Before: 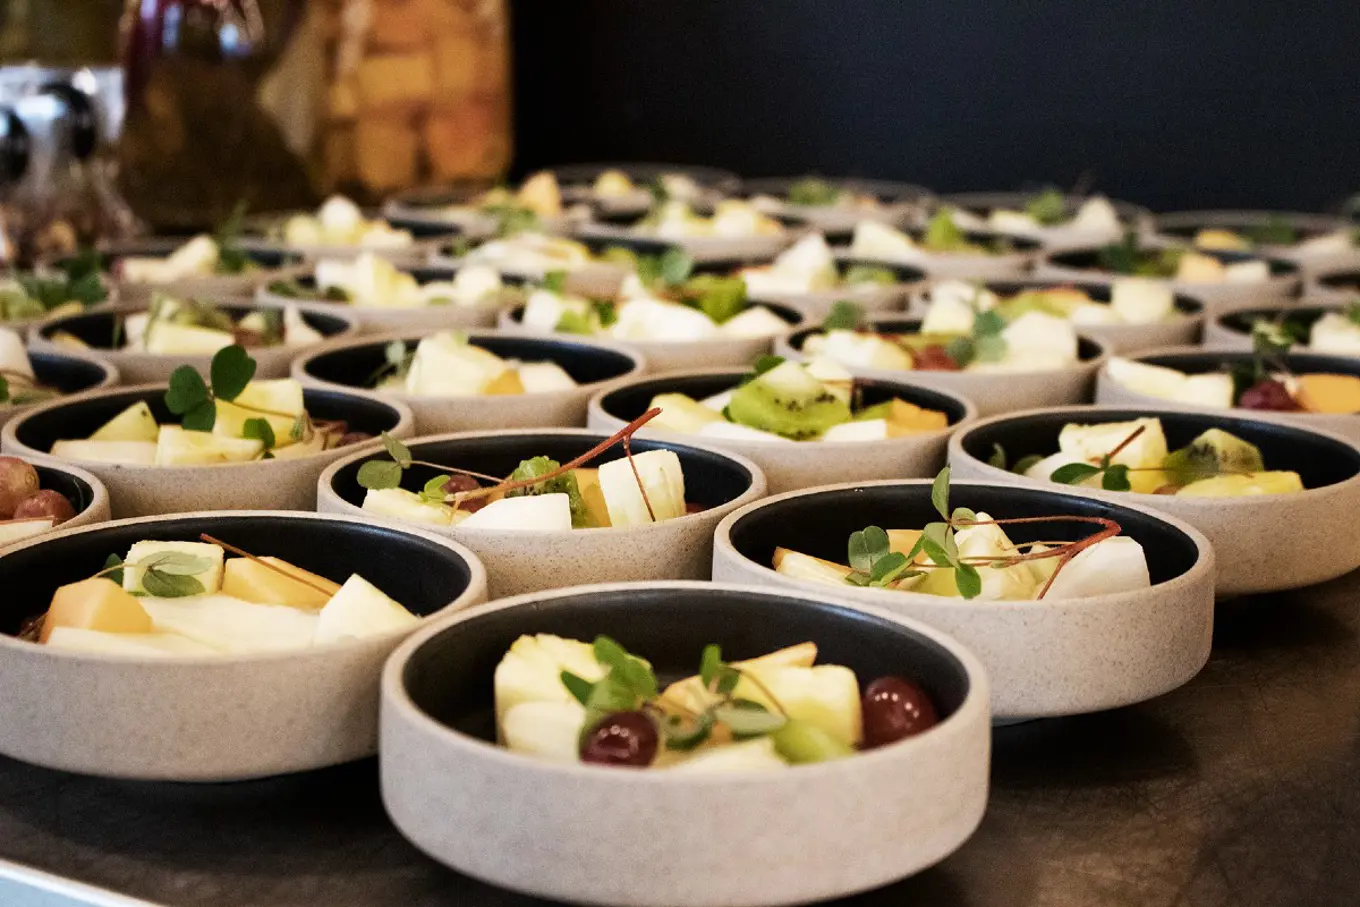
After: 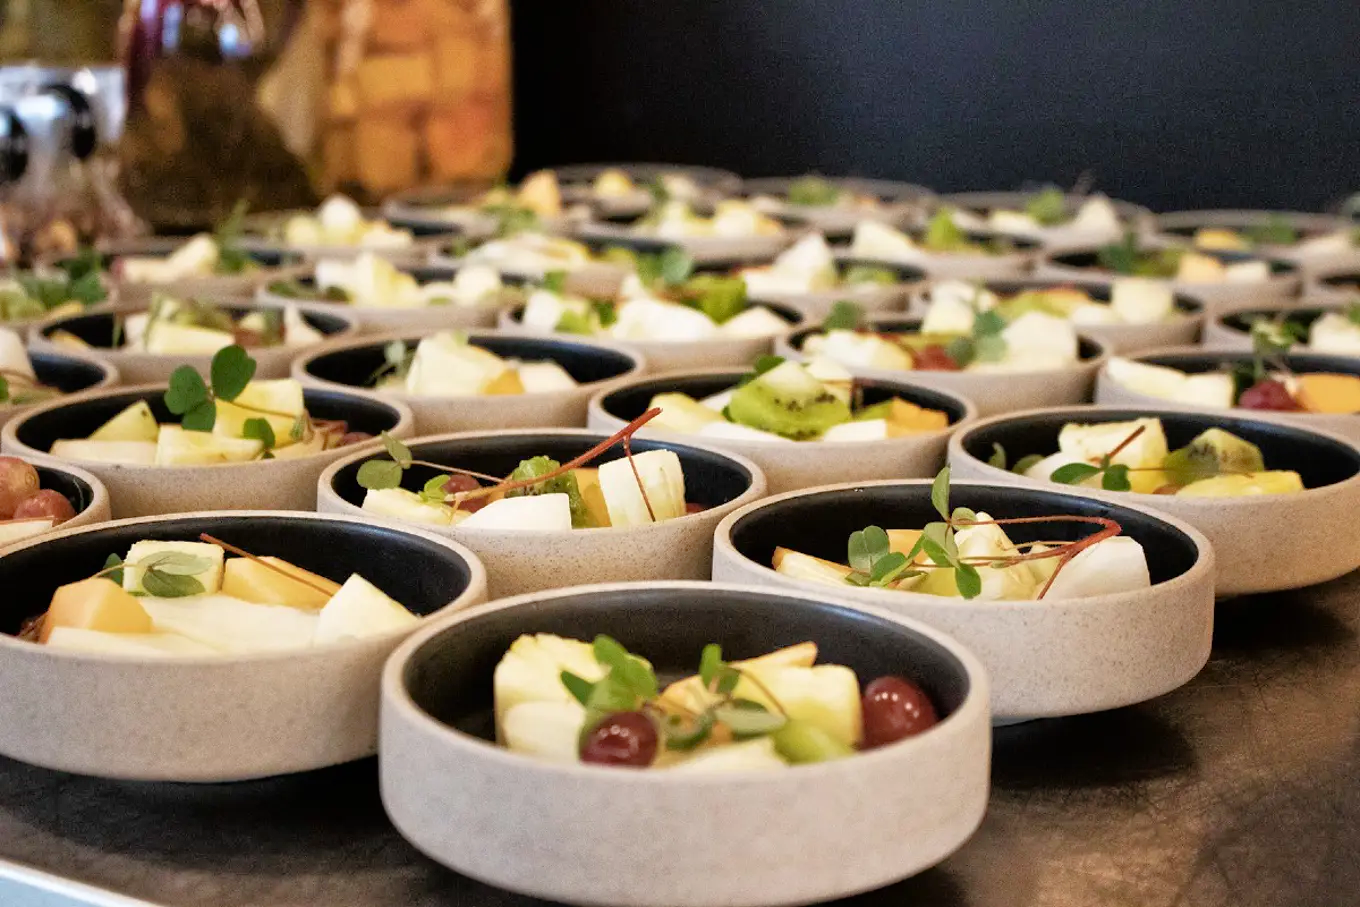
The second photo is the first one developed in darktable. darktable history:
shadows and highlights: radius 127.48, shadows 30.51, highlights -30.51, low approximation 0.01, soften with gaussian
tone equalizer: -7 EV 0.145 EV, -6 EV 0.624 EV, -5 EV 1.17 EV, -4 EV 1.36 EV, -3 EV 1.15 EV, -2 EV 0.6 EV, -1 EV 0.161 EV
